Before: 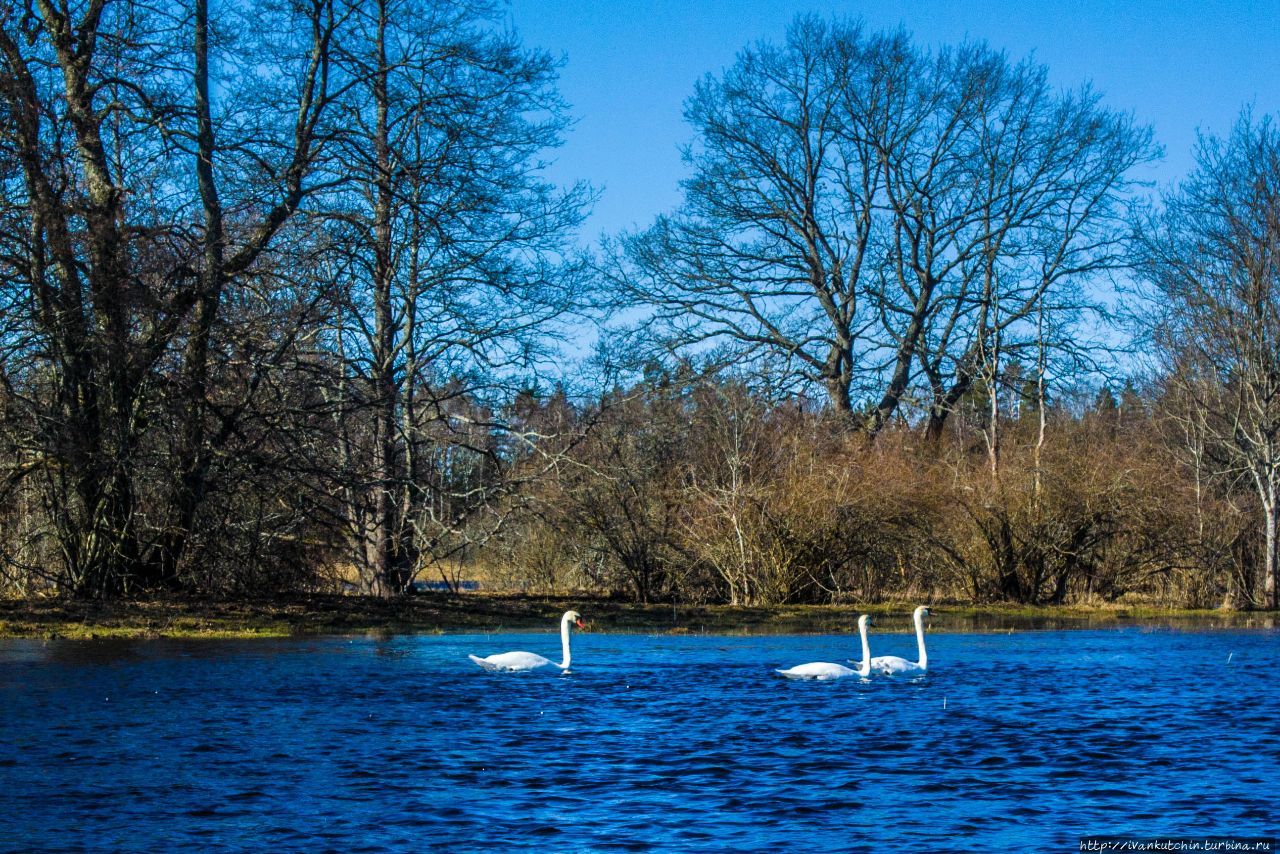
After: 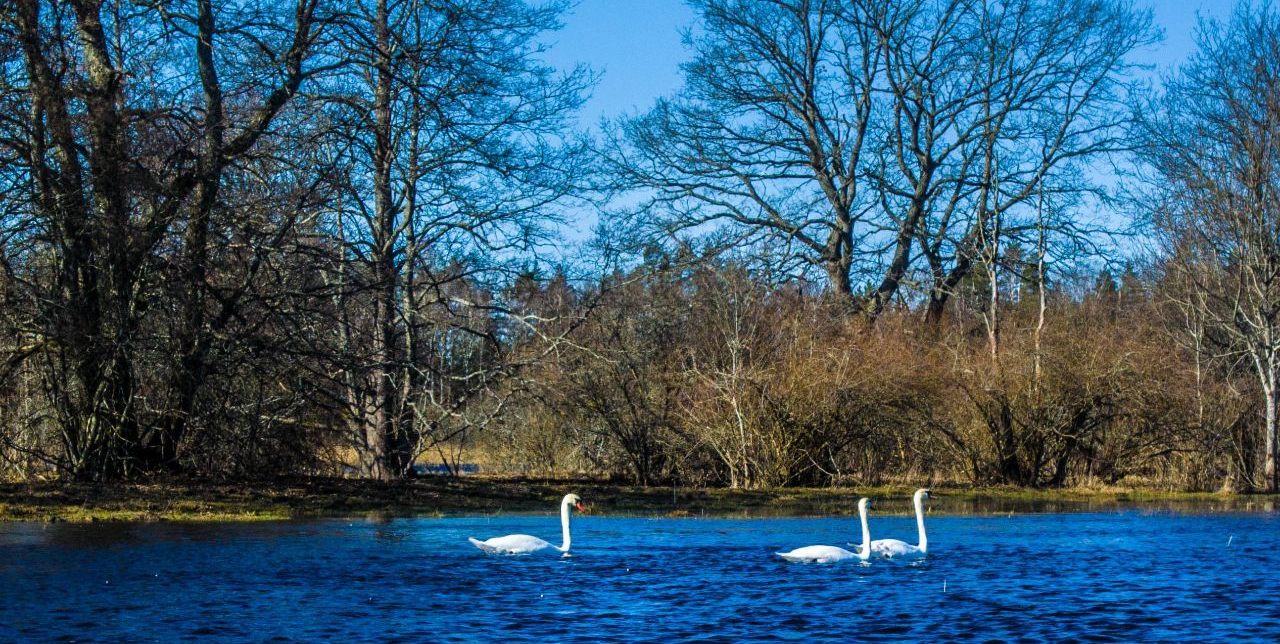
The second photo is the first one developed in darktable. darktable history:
crop: top 13.752%, bottom 10.762%
